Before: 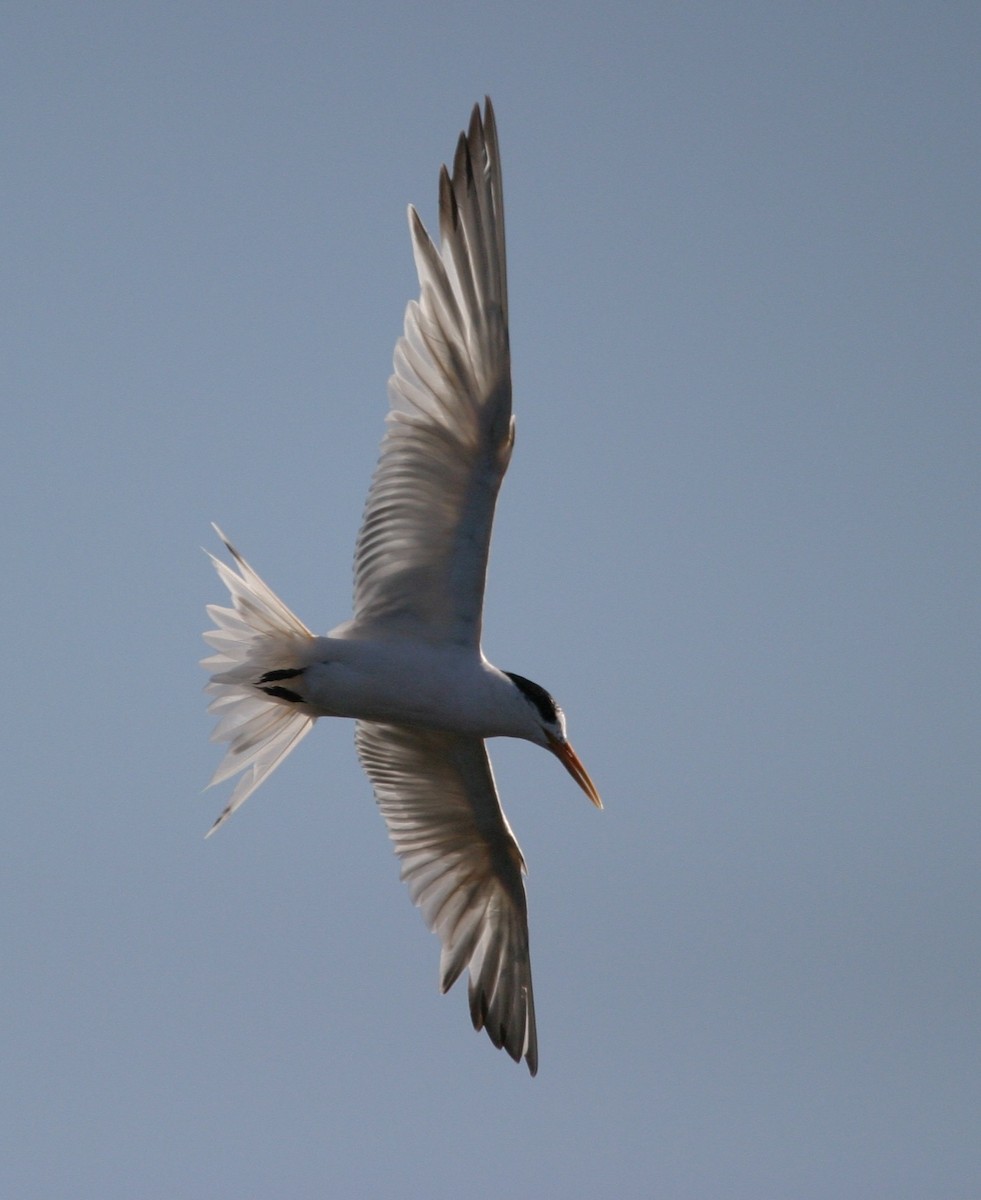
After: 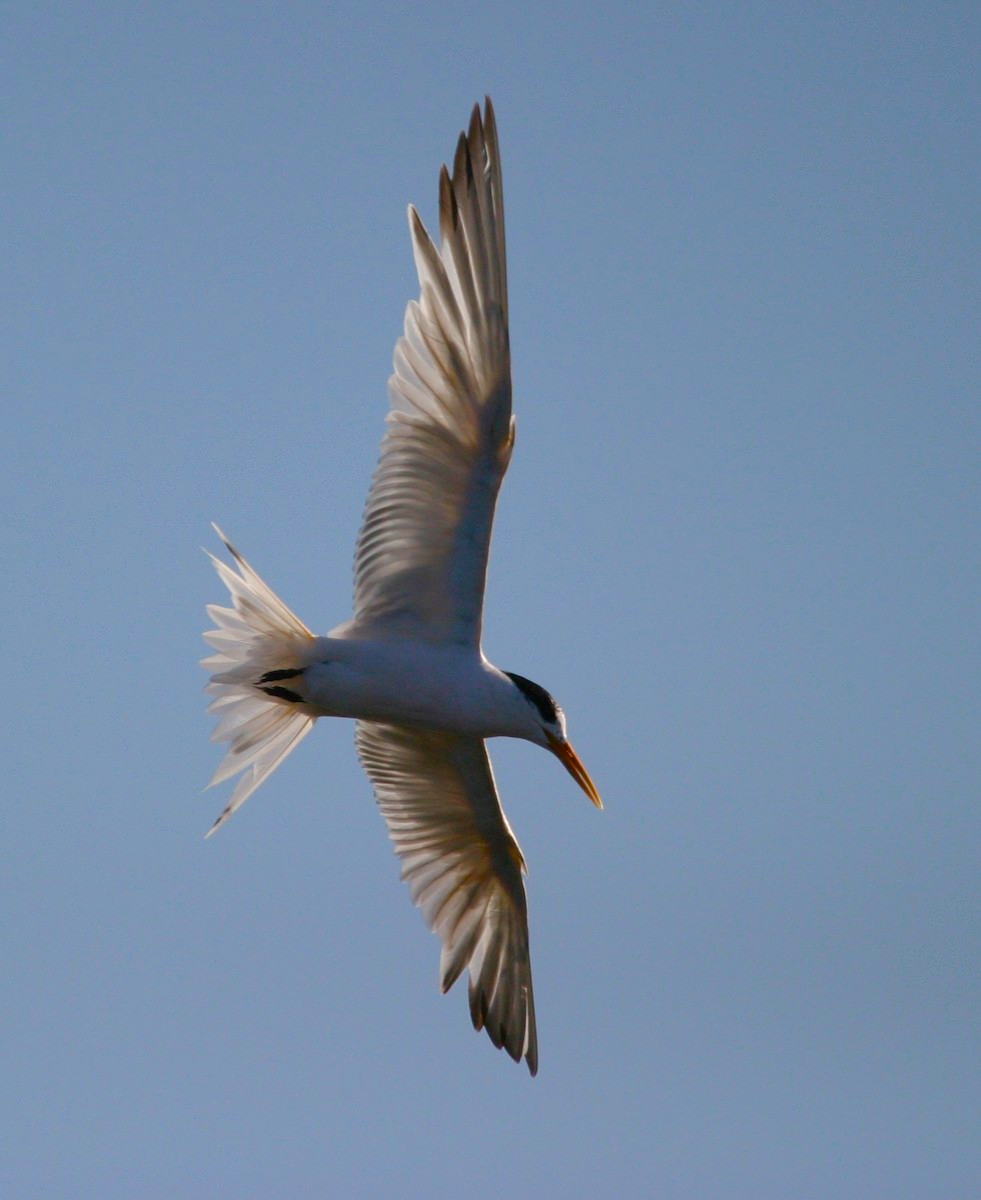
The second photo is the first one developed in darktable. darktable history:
color balance rgb: perceptual saturation grading › global saturation 27.341%, perceptual saturation grading › highlights -28.008%, perceptual saturation grading › mid-tones 15.613%, perceptual saturation grading › shadows 32.762%, global vibrance 40.855%
